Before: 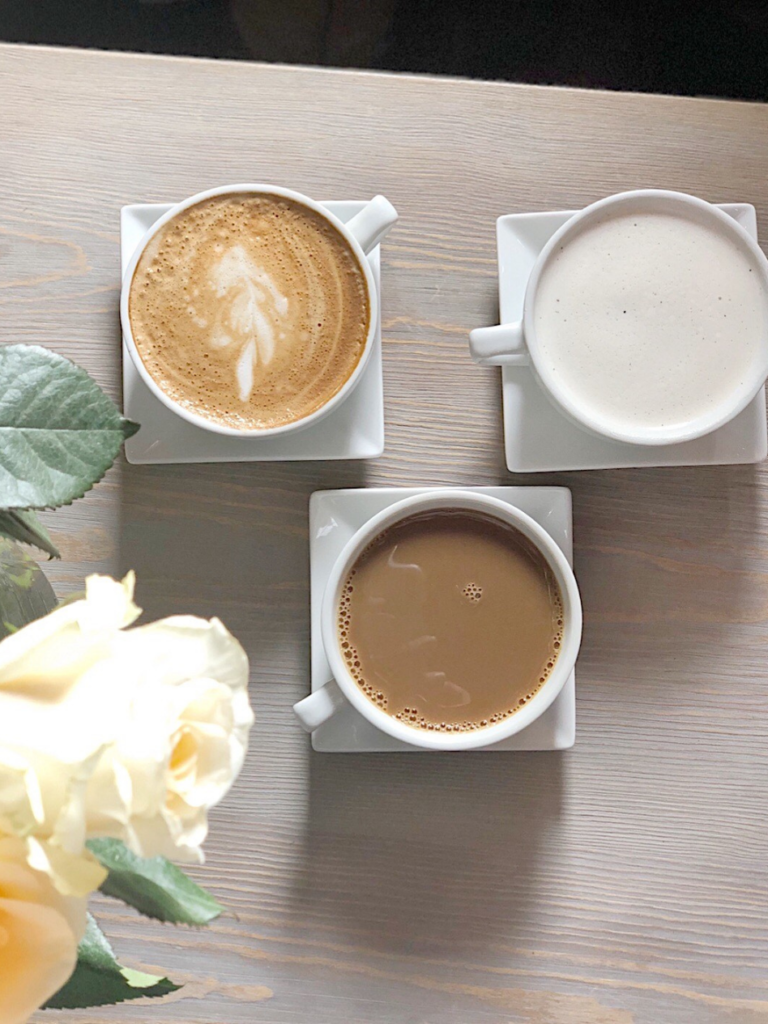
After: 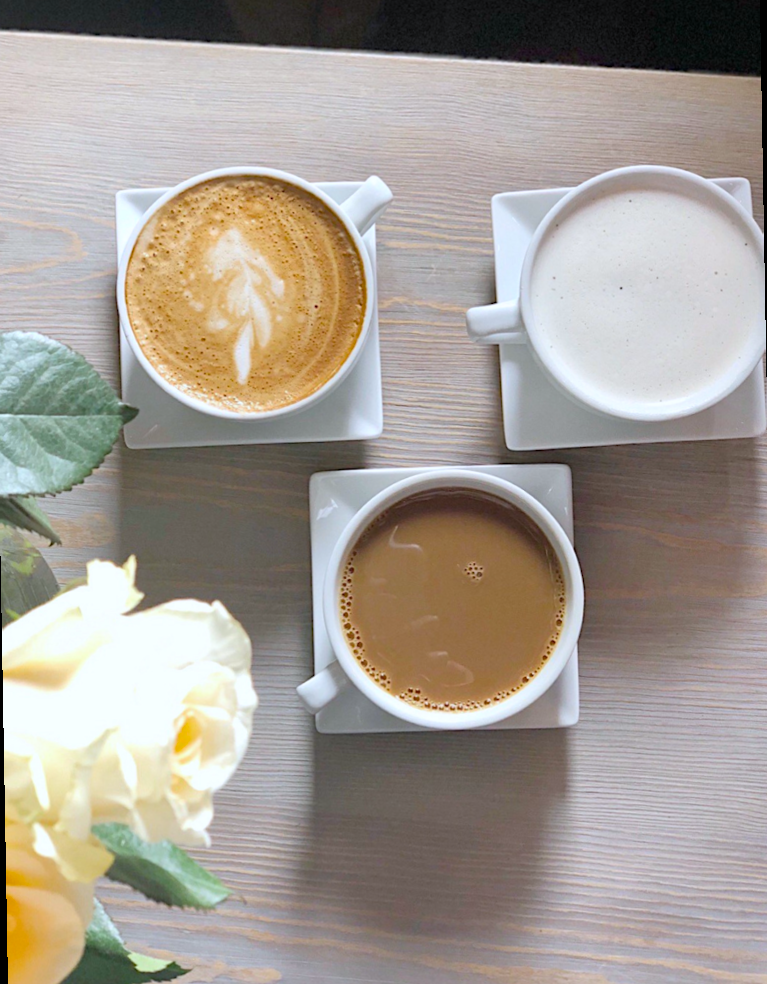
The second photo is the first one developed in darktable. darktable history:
white balance: red 0.974, blue 1.044
color balance rgb: perceptual saturation grading › global saturation 20%, global vibrance 20%
rotate and perspective: rotation -1°, crop left 0.011, crop right 0.989, crop top 0.025, crop bottom 0.975
